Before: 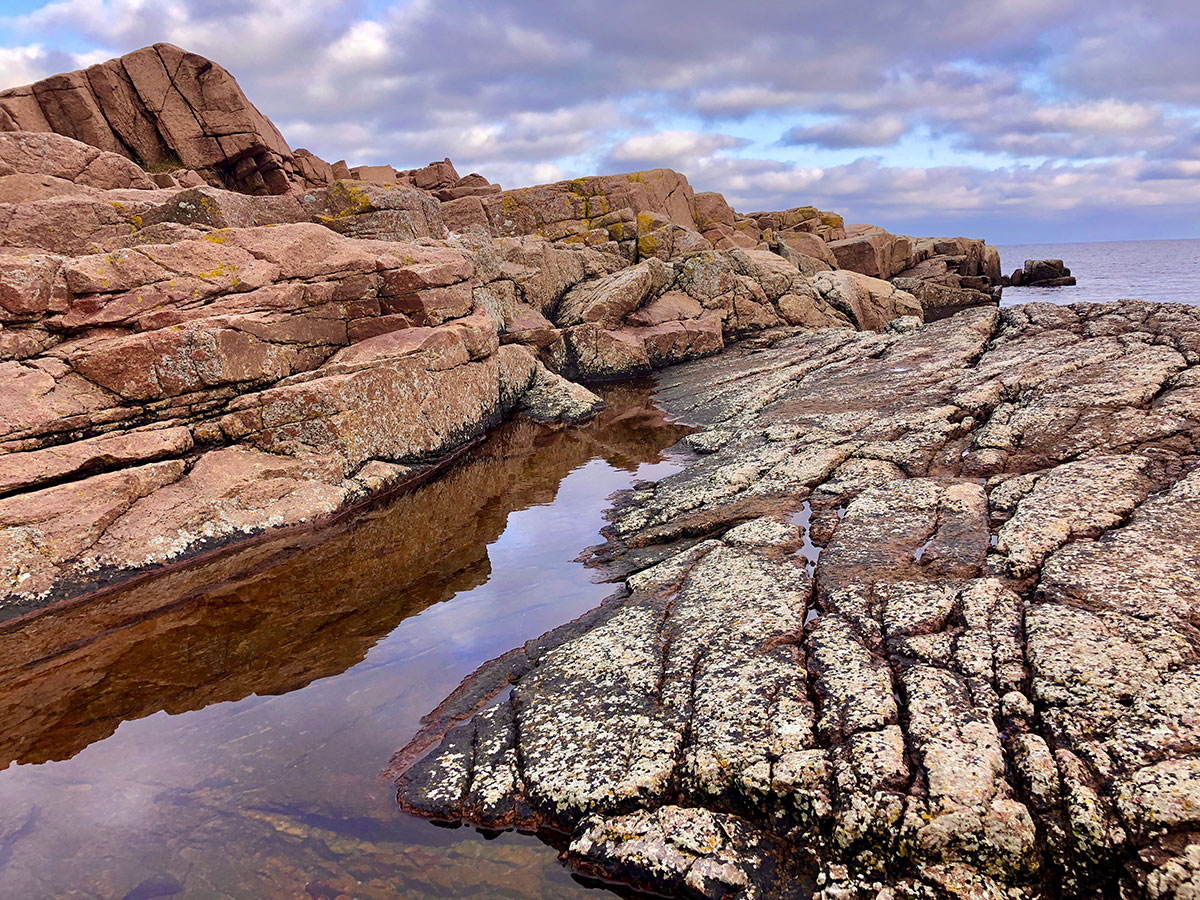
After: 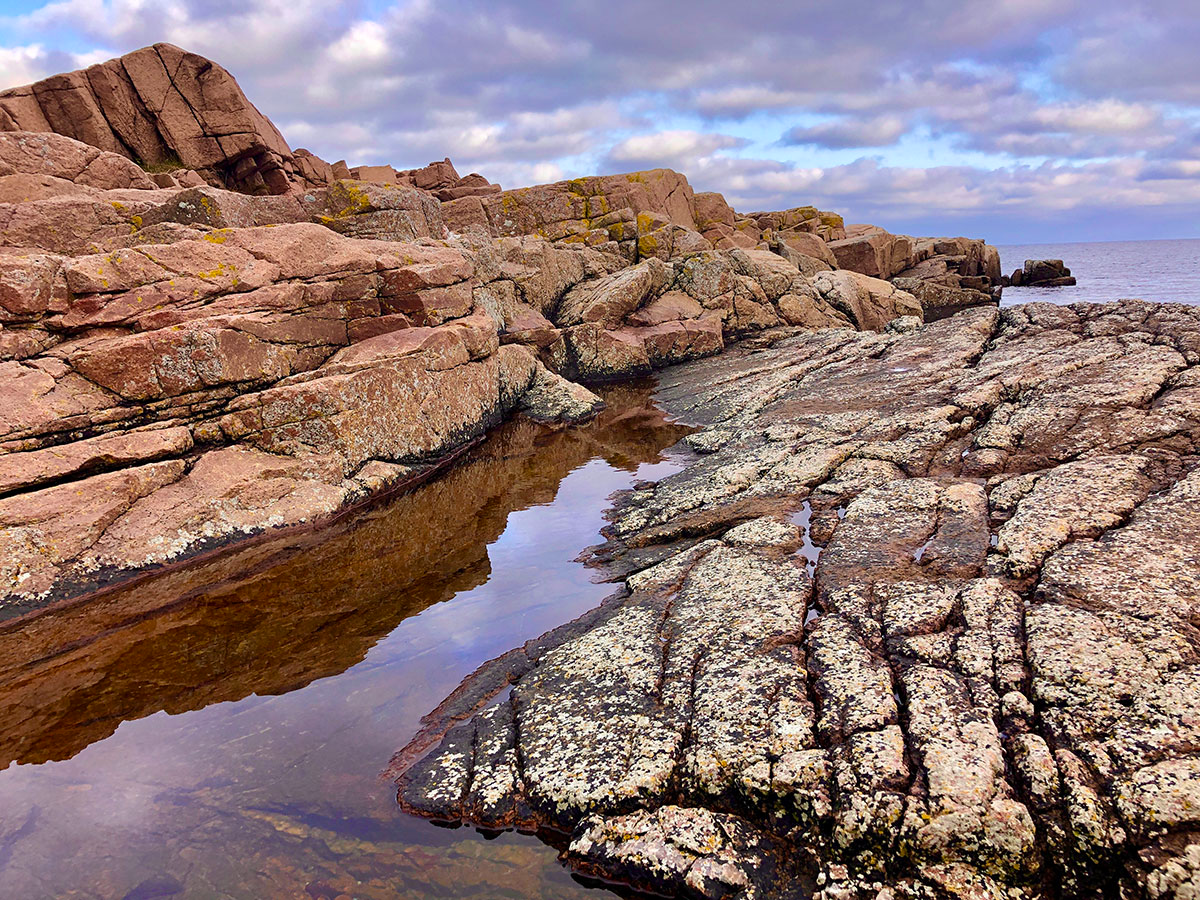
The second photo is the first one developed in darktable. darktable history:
color zones: curves: ch2 [(0, 0.5) (0.143, 0.5) (0.286, 0.489) (0.415, 0.421) (0.571, 0.5) (0.714, 0.5) (0.857, 0.5) (1, 0.5)]
color balance rgb: perceptual saturation grading › global saturation 10%, global vibrance 10%
